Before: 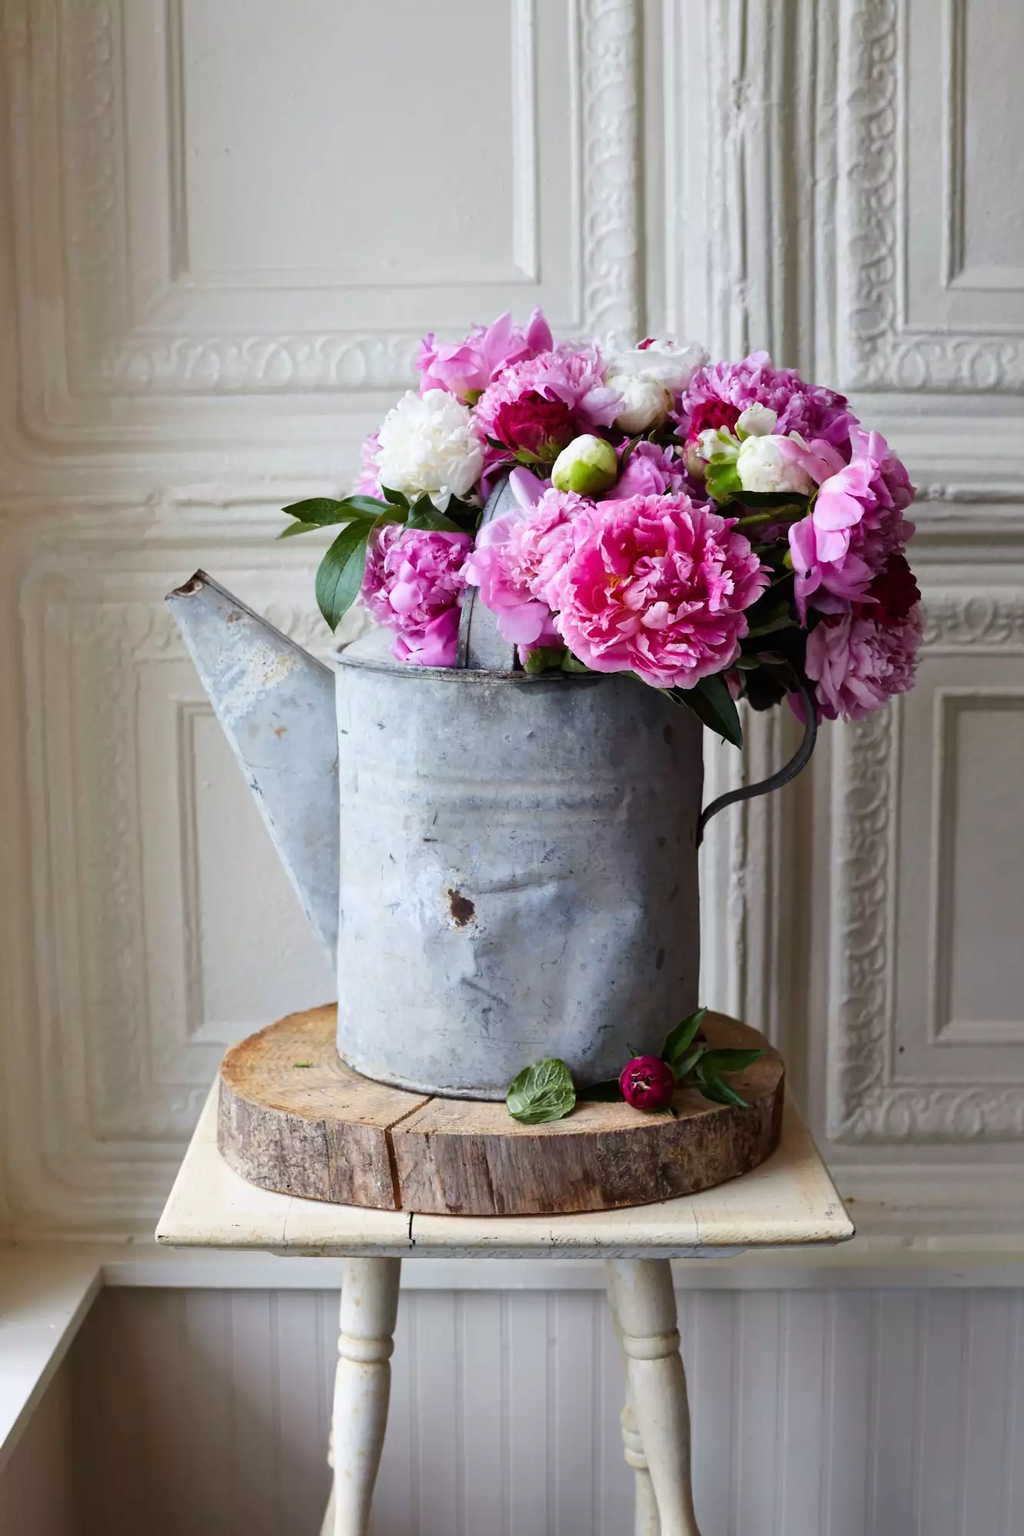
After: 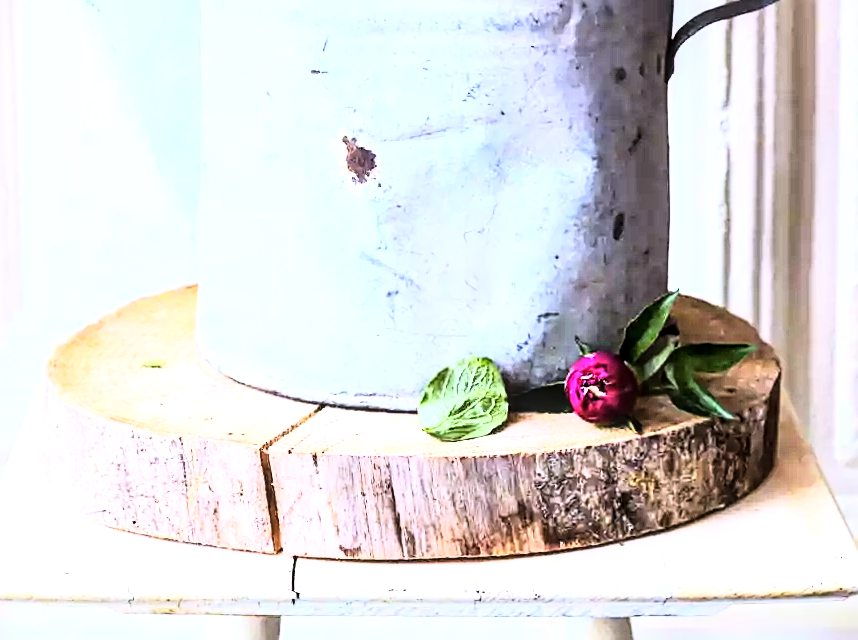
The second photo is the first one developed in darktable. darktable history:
crop: left 18.091%, top 51.13%, right 17.525%, bottom 16.85%
exposure: black level correction 0, exposure 1.45 EV, compensate exposure bias true, compensate highlight preservation false
sharpen: on, module defaults
rgb curve: curves: ch0 [(0, 0) (0.21, 0.15) (0.24, 0.21) (0.5, 0.75) (0.75, 0.96) (0.89, 0.99) (1, 1)]; ch1 [(0, 0.02) (0.21, 0.13) (0.25, 0.2) (0.5, 0.67) (0.75, 0.9) (0.89, 0.97) (1, 1)]; ch2 [(0, 0.02) (0.21, 0.13) (0.25, 0.2) (0.5, 0.67) (0.75, 0.9) (0.89, 0.97) (1, 1)], compensate middle gray true
vignetting: fall-off start 116.67%, fall-off radius 59.26%, brightness -0.31, saturation -0.056
white balance: red 0.967, blue 1.119, emerald 0.756
local contrast: highlights 61%, detail 143%, midtone range 0.428
